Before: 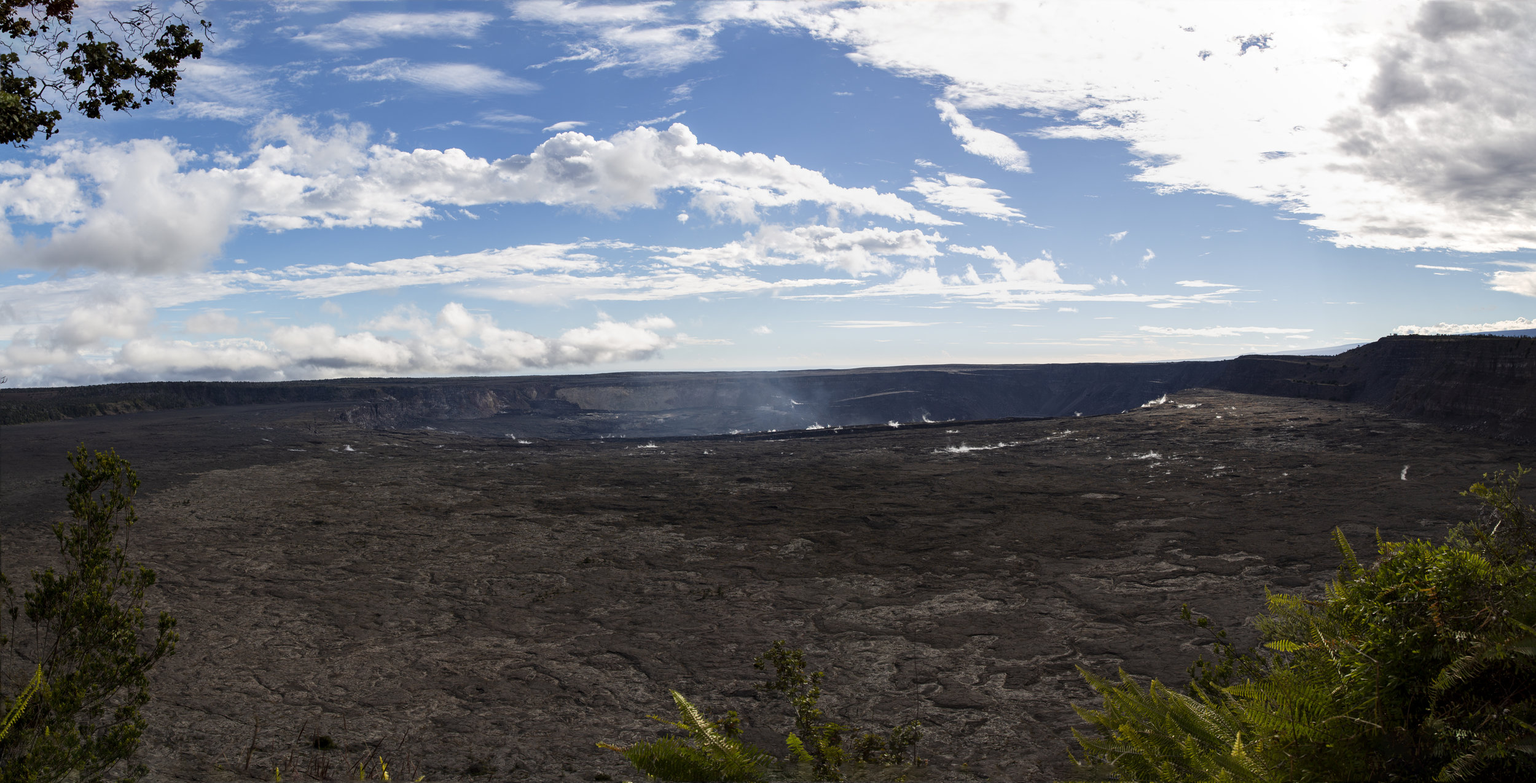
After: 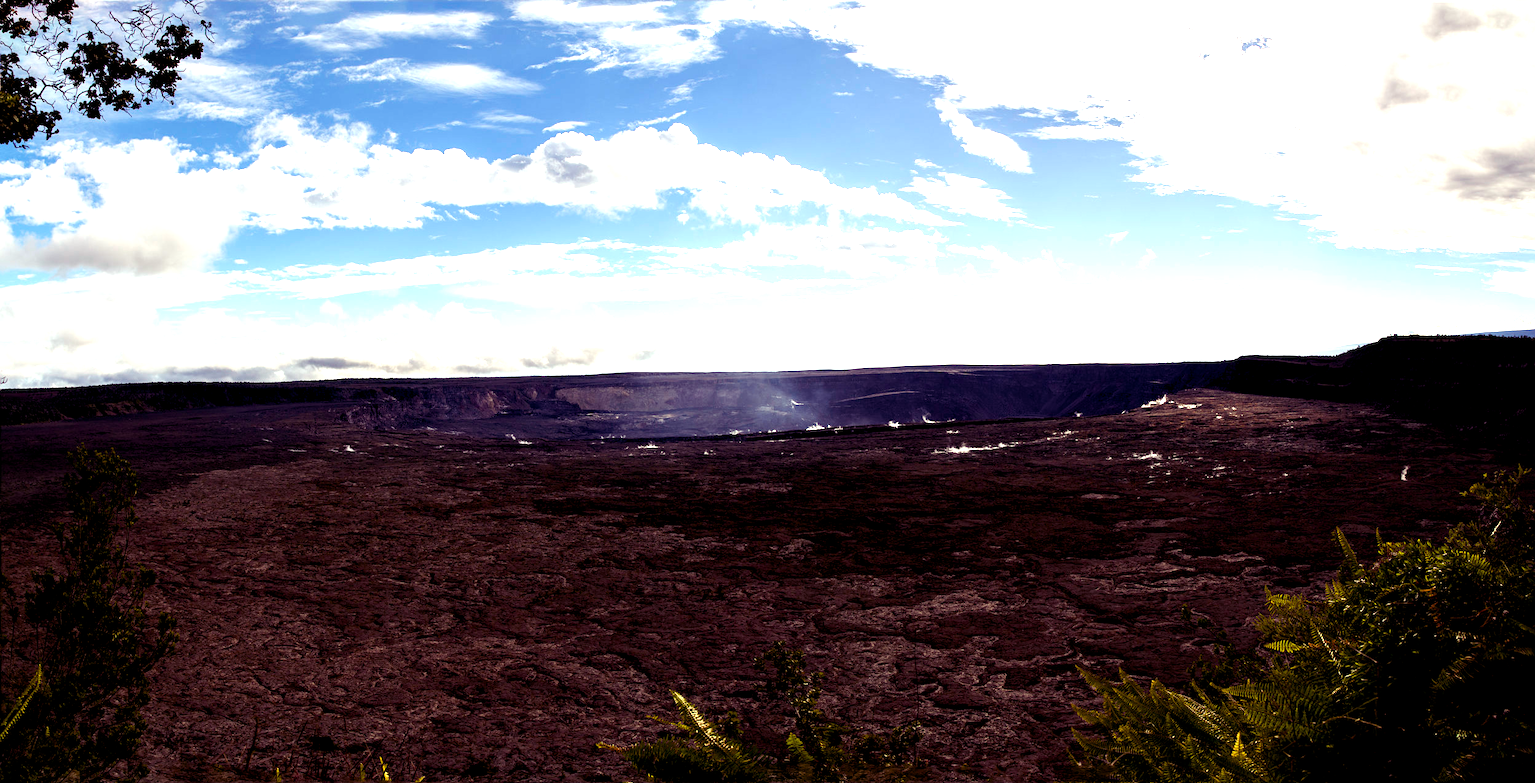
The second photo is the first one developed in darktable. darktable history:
color balance rgb: shadows lift › luminance -21.66%, shadows lift › chroma 8.98%, shadows lift › hue 283.37°, power › chroma 1.55%, power › hue 25.59°, highlights gain › luminance 6.08%, highlights gain › chroma 2.55%, highlights gain › hue 90°, global offset › luminance -0.87%, perceptual saturation grading › global saturation 27.49%, perceptual saturation grading › highlights -28.39%, perceptual saturation grading › mid-tones 15.22%, perceptual saturation grading › shadows 33.98%, perceptual brilliance grading › highlights 10%, perceptual brilliance grading › mid-tones 5%
tone equalizer: -8 EV -0.75 EV, -7 EV -0.7 EV, -6 EV -0.6 EV, -5 EV -0.4 EV, -3 EV 0.4 EV, -2 EV 0.6 EV, -1 EV 0.7 EV, +0 EV 0.75 EV, edges refinement/feathering 500, mask exposure compensation -1.57 EV, preserve details no
